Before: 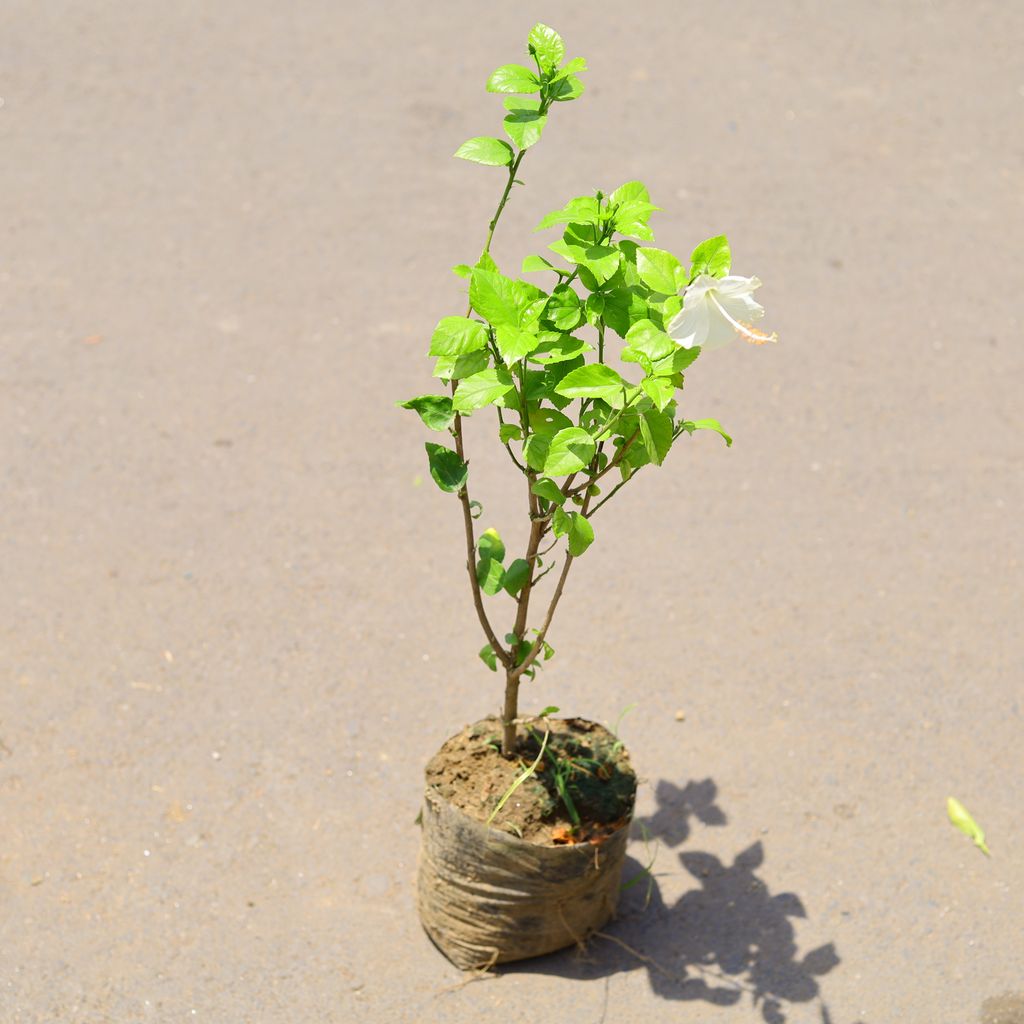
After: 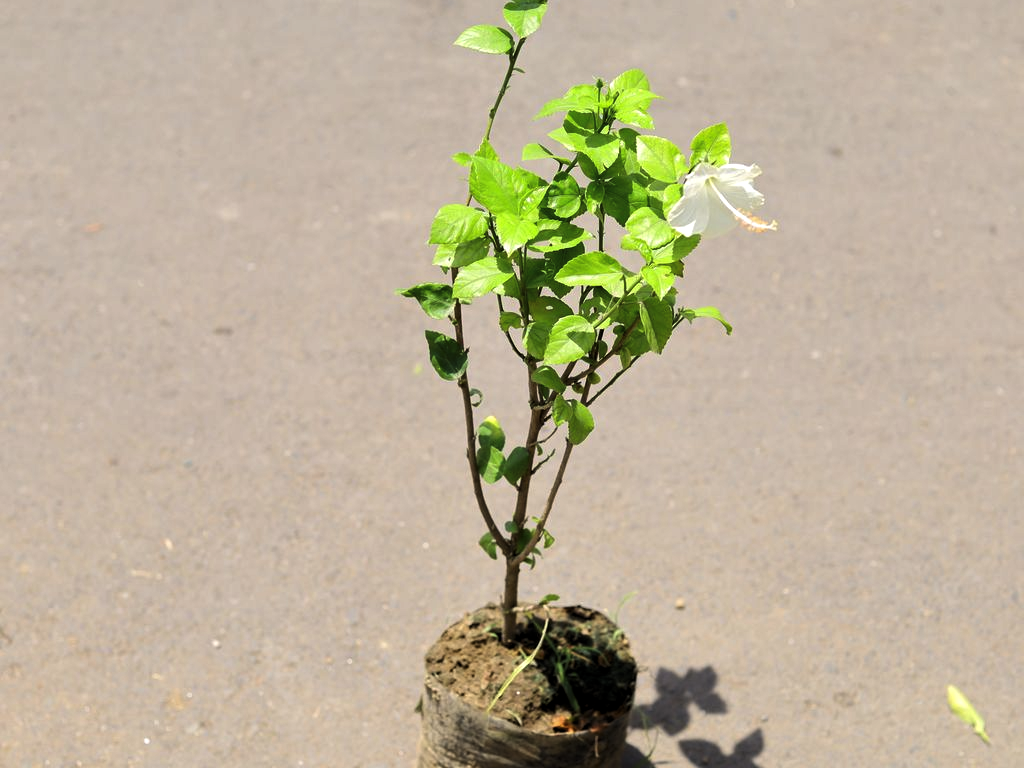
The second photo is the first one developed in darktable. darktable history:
tone equalizer: edges refinement/feathering 500, mask exposure compensation -1.57 EV, preserve details no
crop: top 11.033%, bottom 13.943%
levels: levels [0.101, 0.578, 0.953]
